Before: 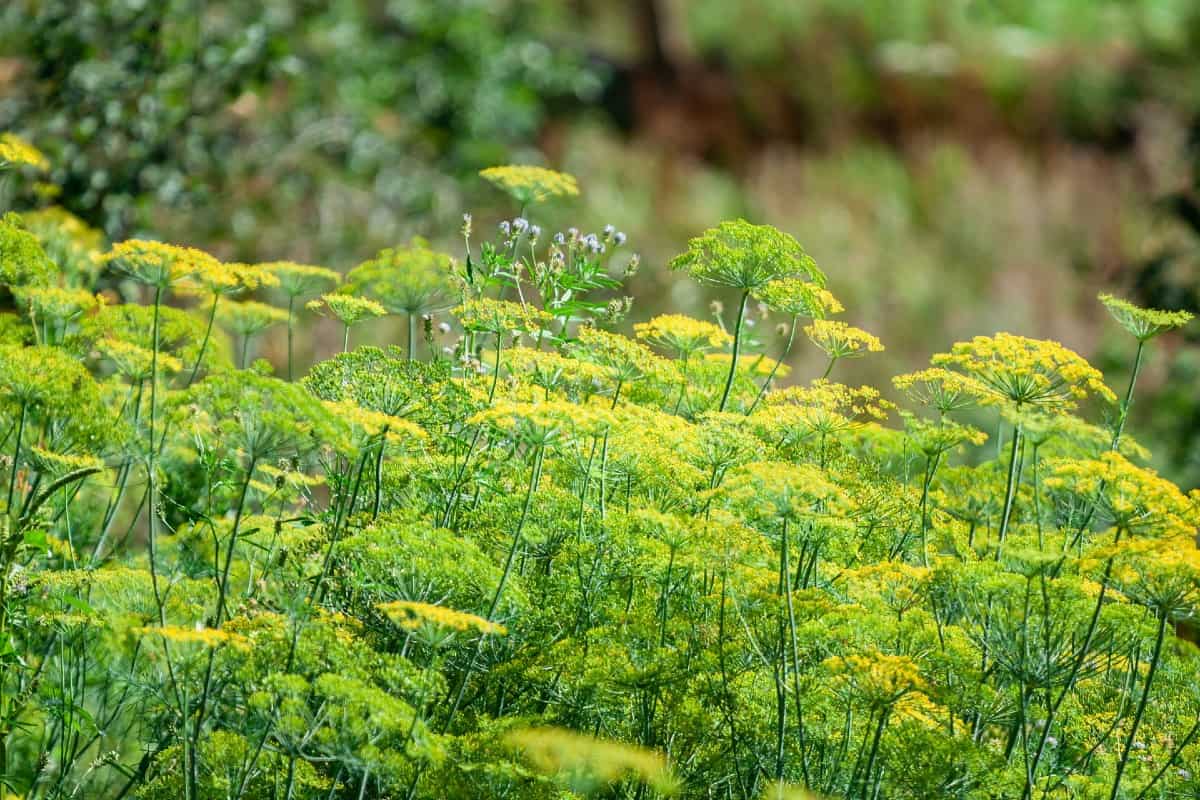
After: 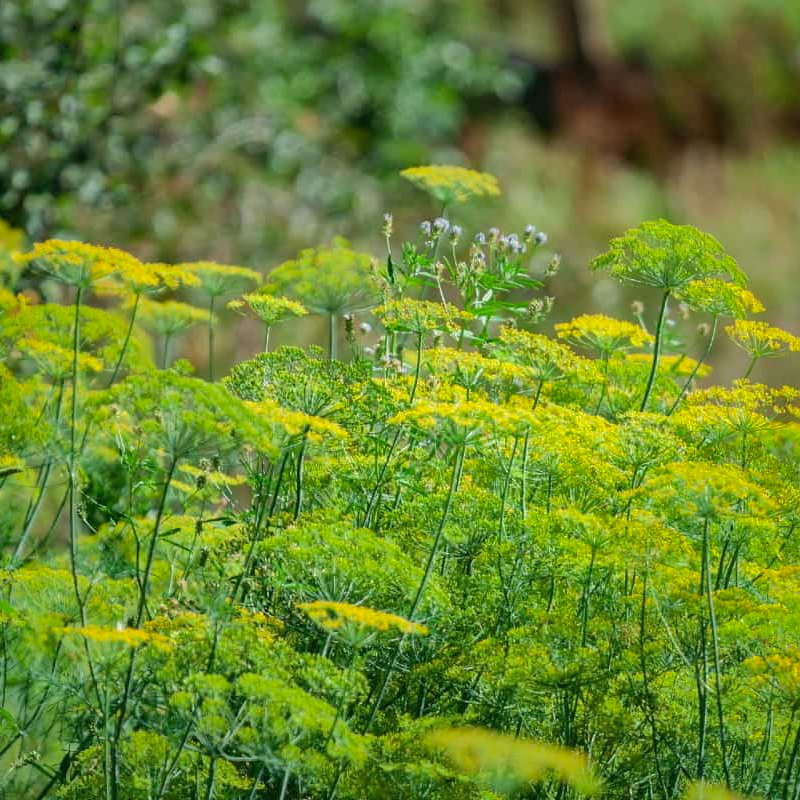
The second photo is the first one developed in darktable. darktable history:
crop and rotate: left 6.617%, right 26.717%
shadows and highlights: shadows 25, highlights -70
